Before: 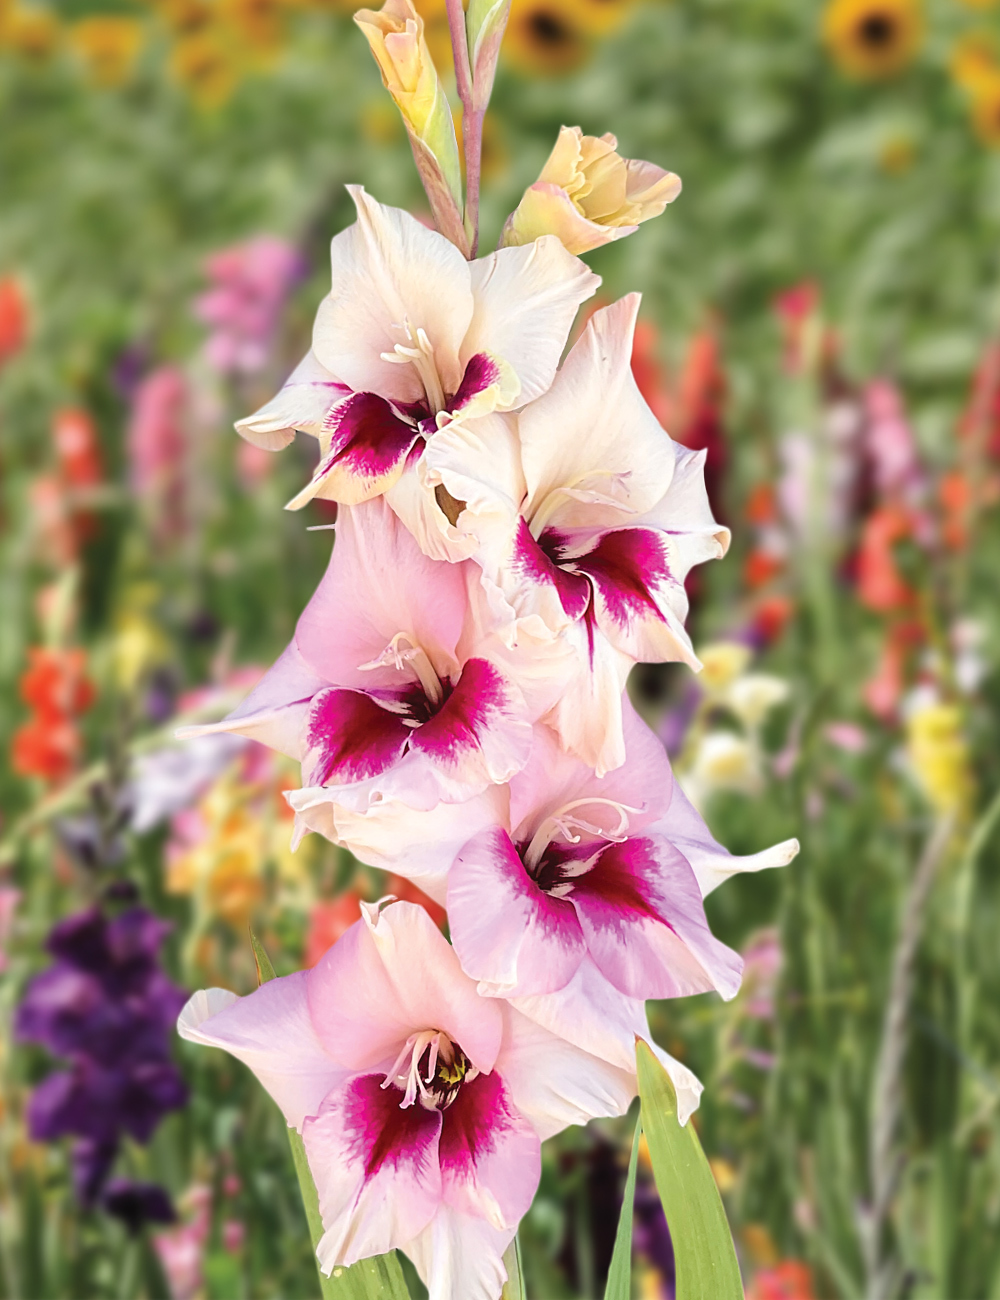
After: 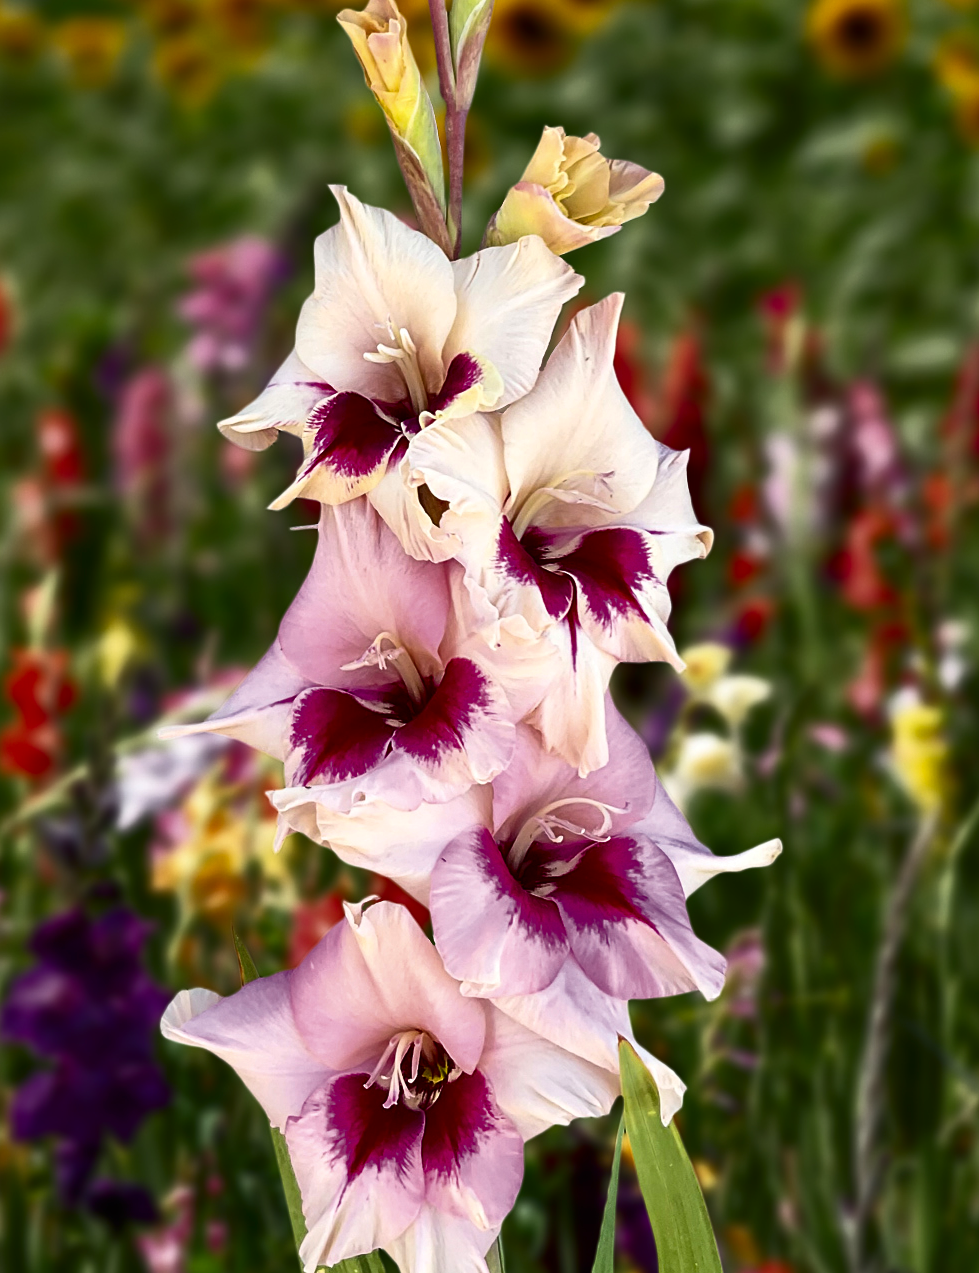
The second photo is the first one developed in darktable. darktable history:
crop: left 1.743%, right 0.268%, bottom 2.011%
rgb curve: curves: ch0 [(0, 0) (0.415, 0.237) (1, 1)]
contrast brightness saturation: contrast 0.19, brightness -0.11, saturation 0.21
